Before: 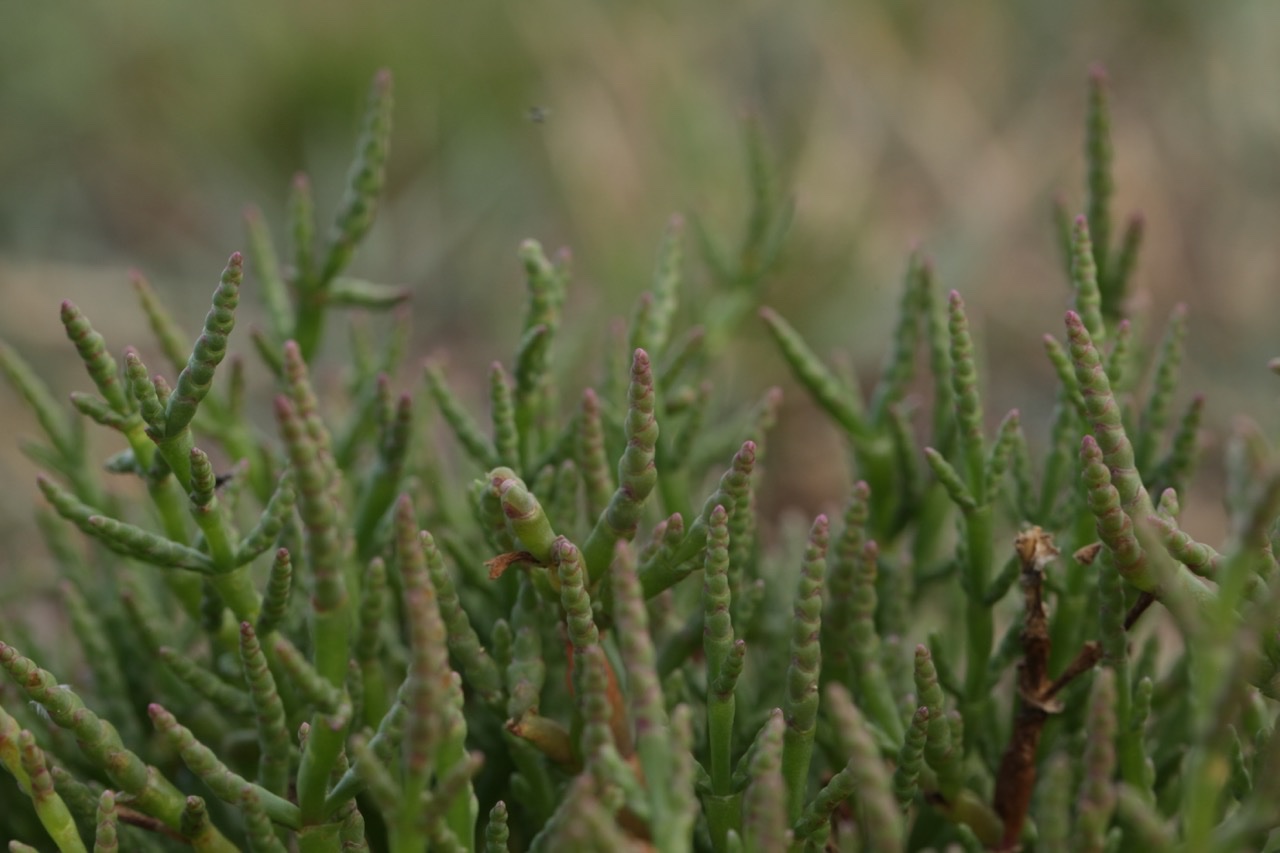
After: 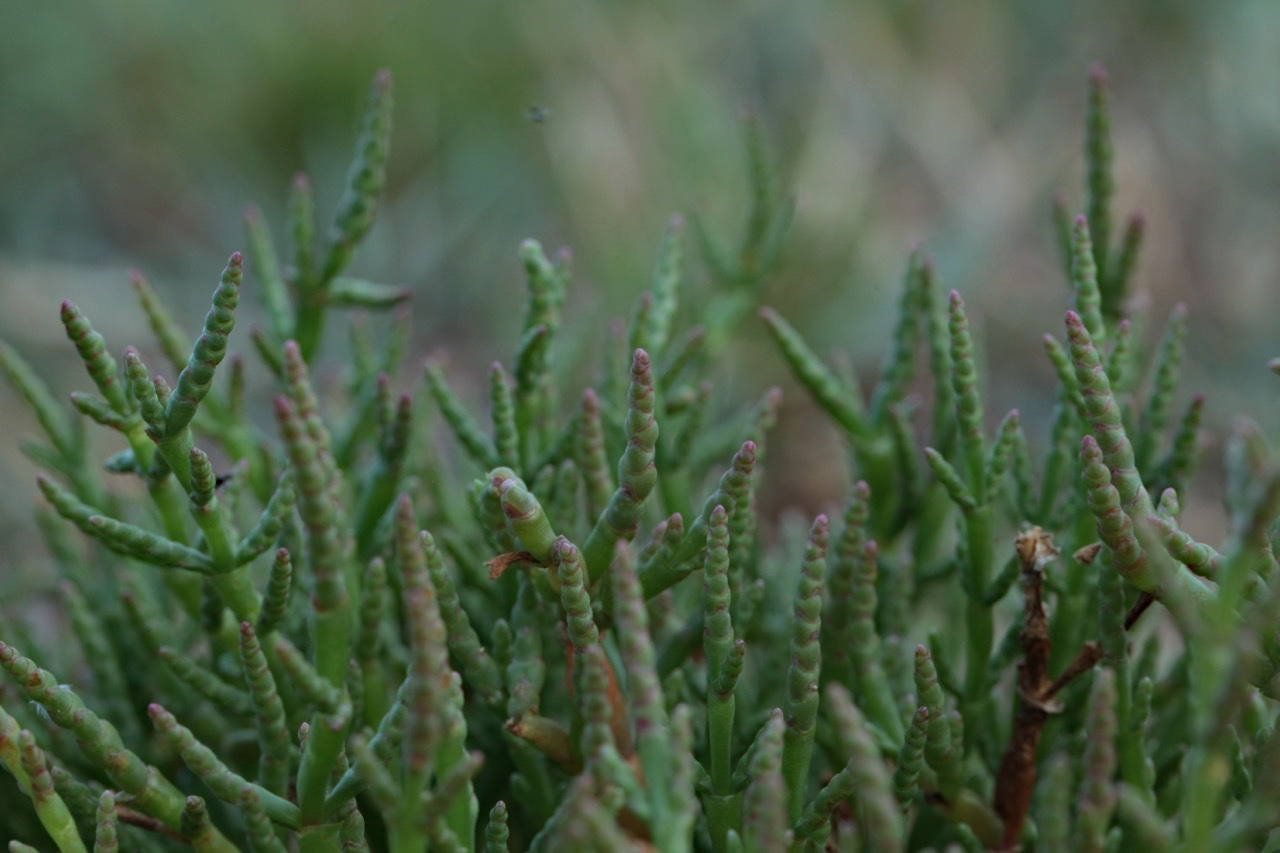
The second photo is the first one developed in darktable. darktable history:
color correction: highlights a* -10.69, highlights b* -19.19
haze removal: compatibility mode true, adaptive false
